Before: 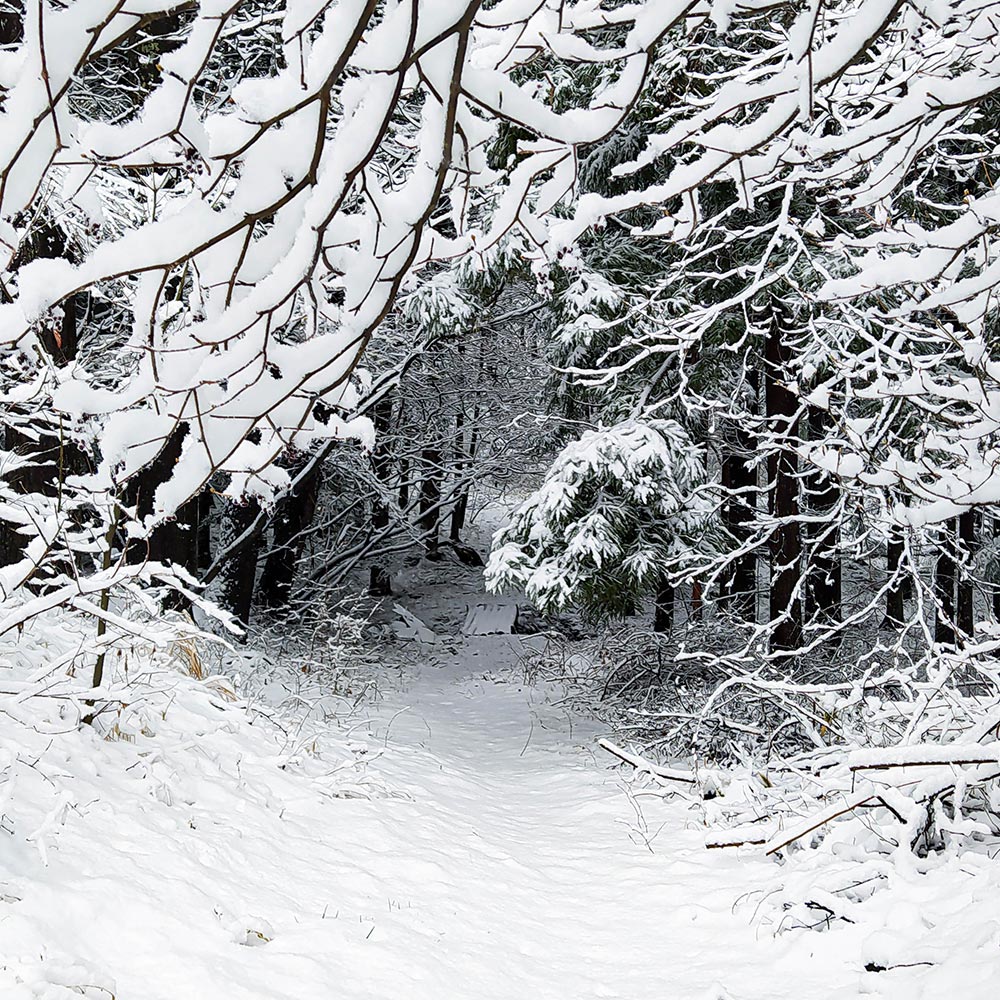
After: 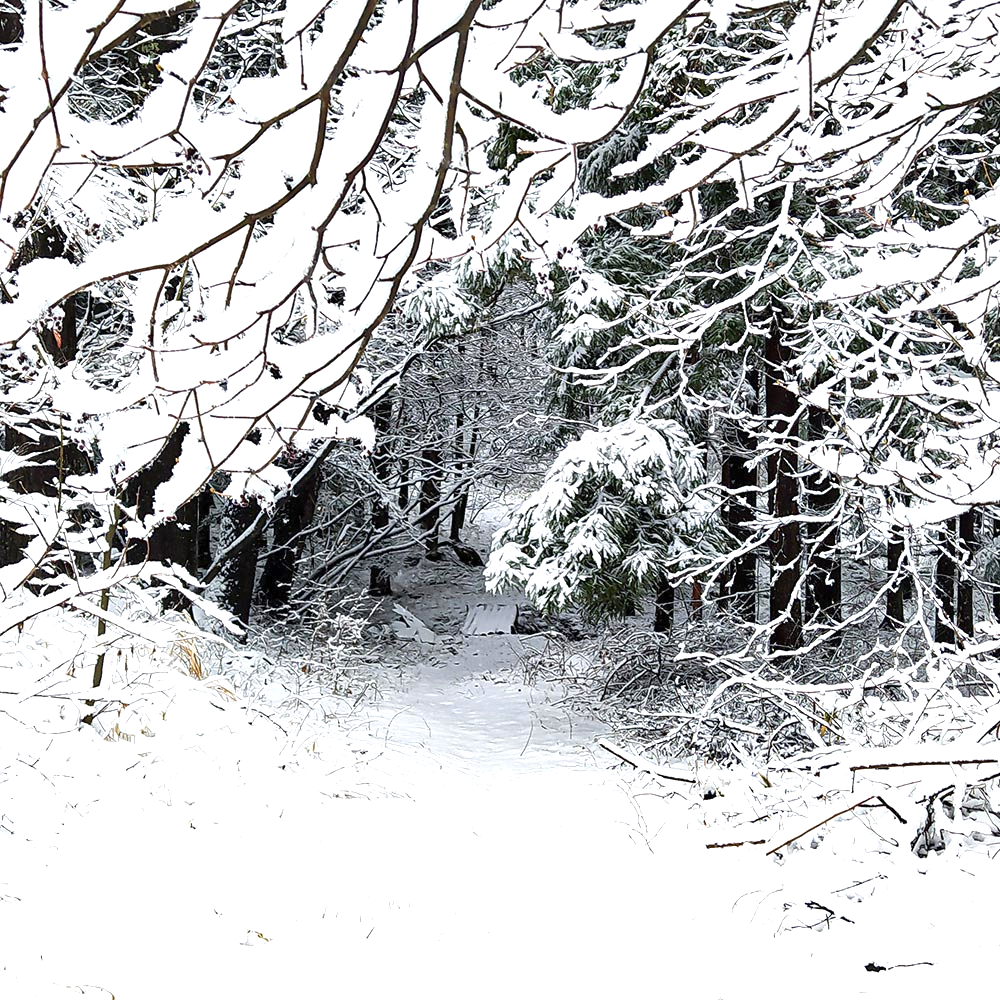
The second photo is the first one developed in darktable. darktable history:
local contrast: mode bilateral grid, contrast 10, coarseness 25, detail 110%, midtone range 0.2
exposure: black level correction 0, exposure 0.7 EV, compensate exposure bias true, compensate highlight preservation false
